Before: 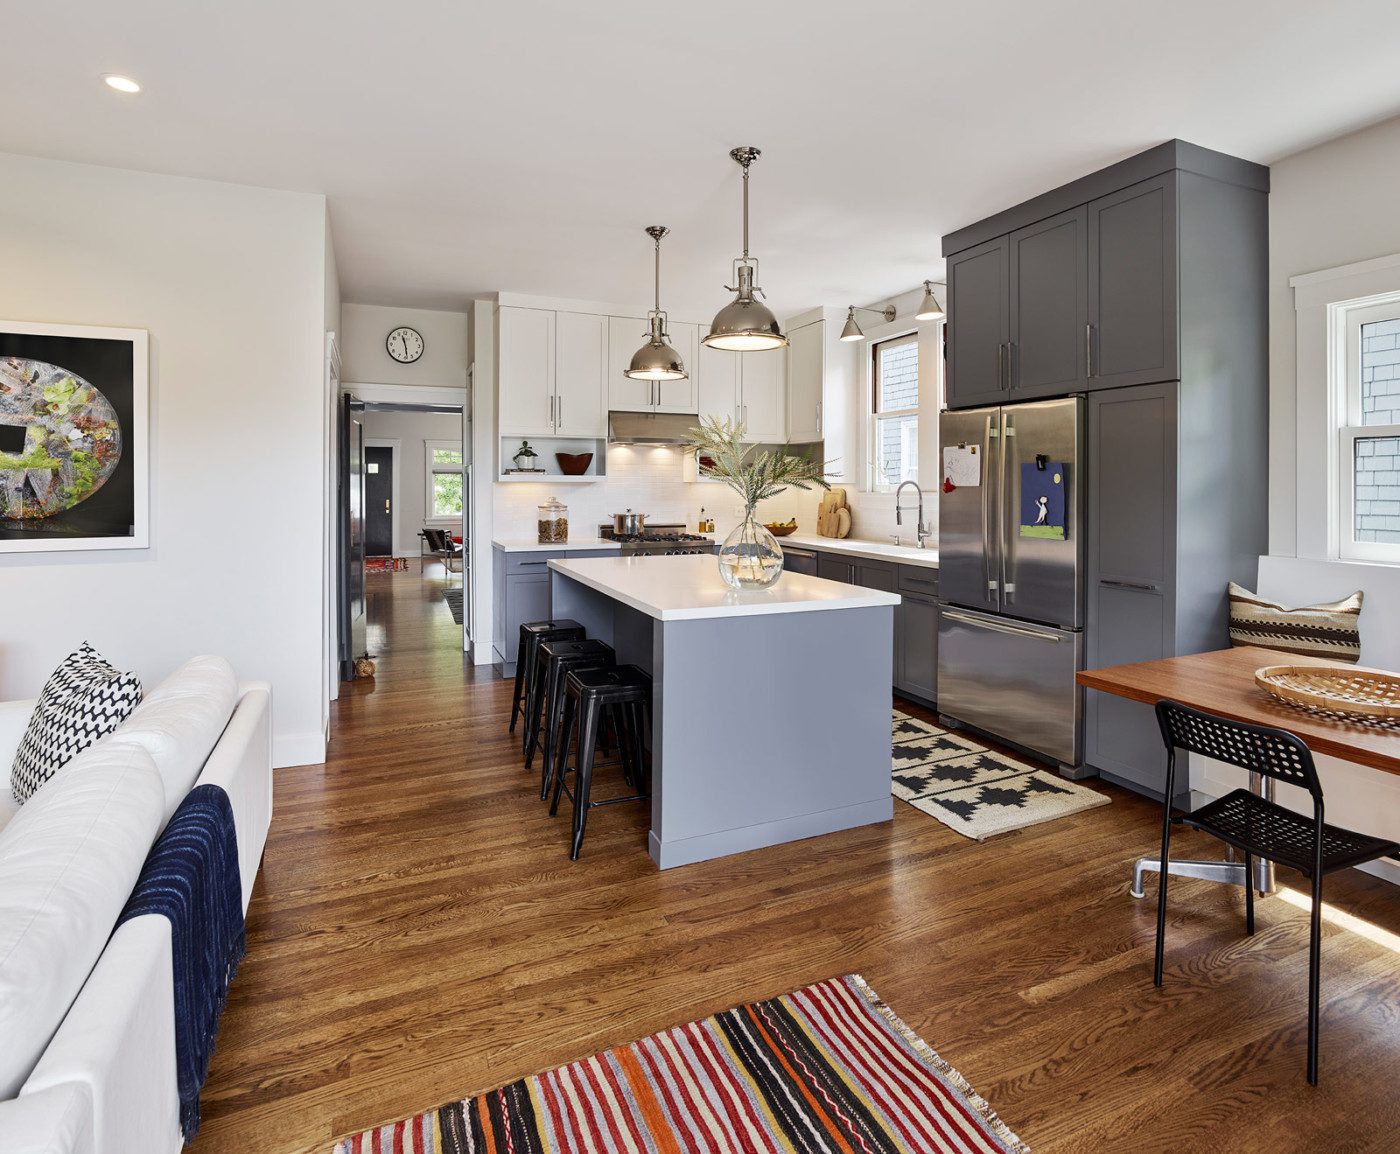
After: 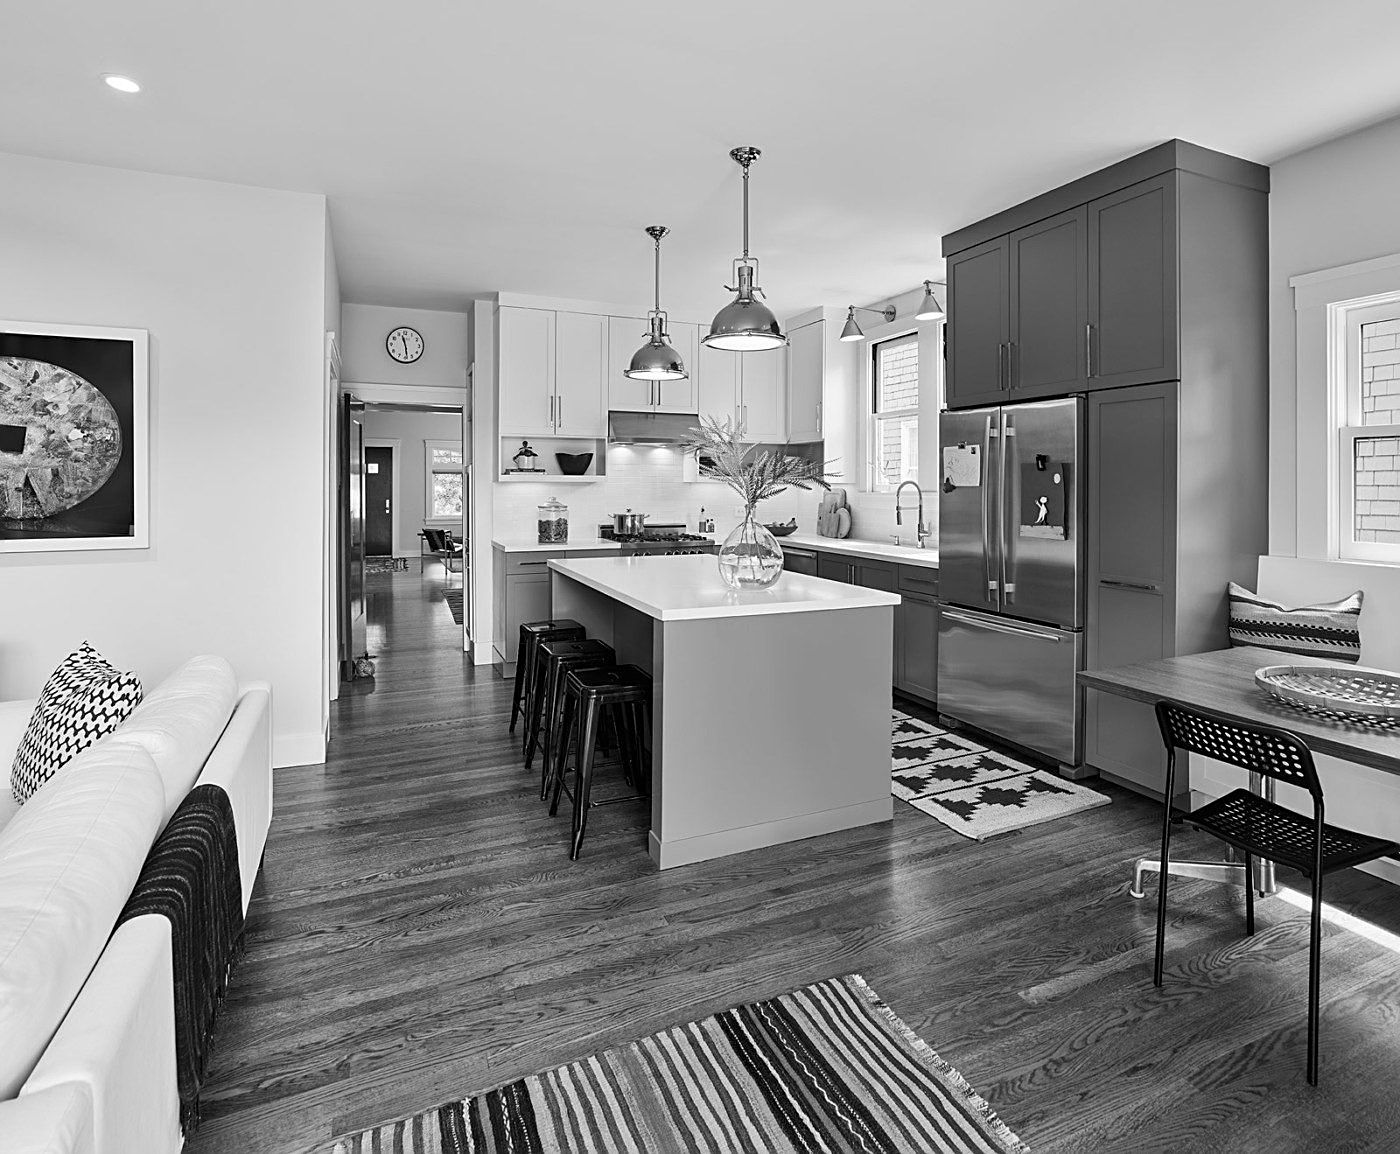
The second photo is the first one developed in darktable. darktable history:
monochrome: on, module defaults
sharpen: on, module defaults
rotate and perspective: automatic cropping original format, crop left 0, crop top 0
